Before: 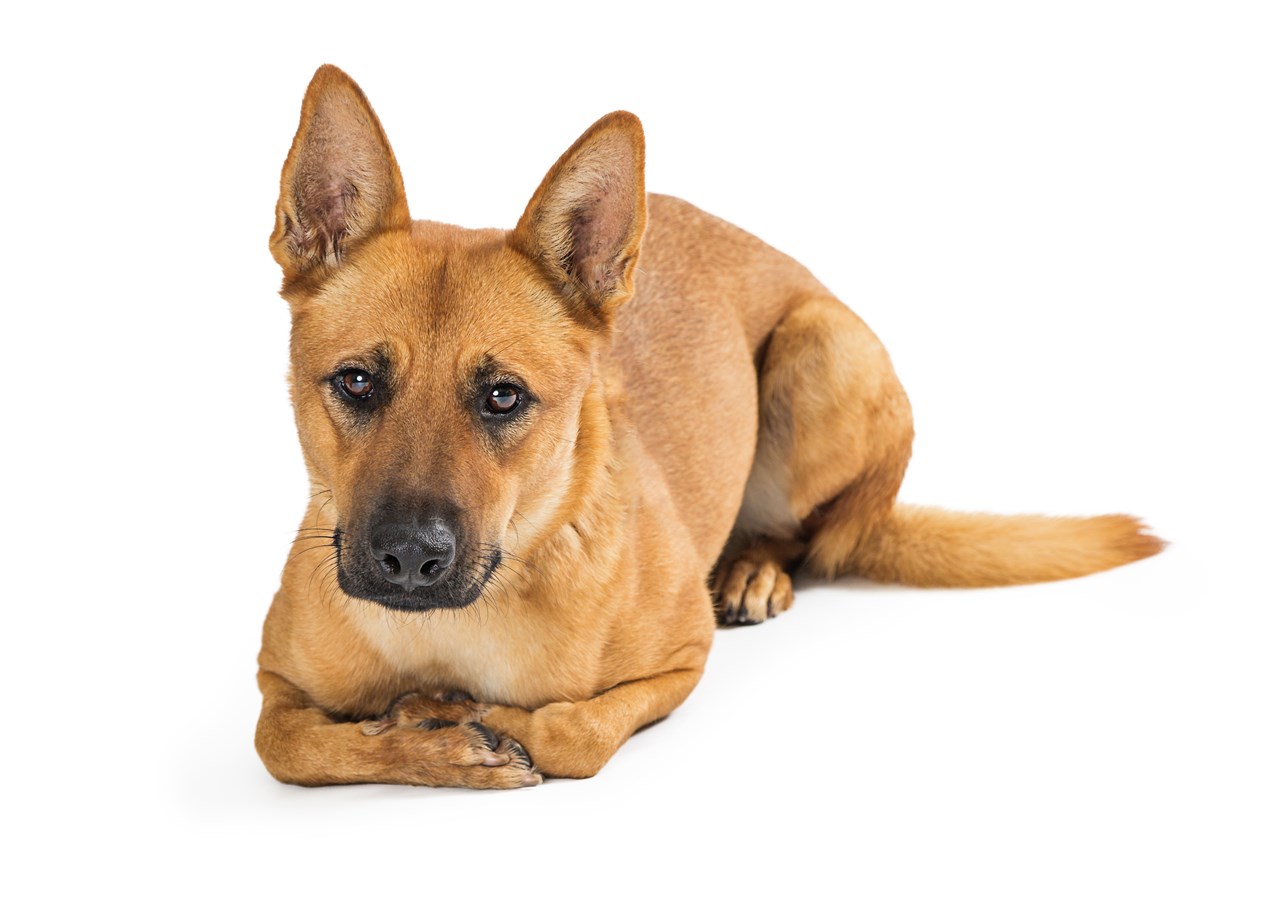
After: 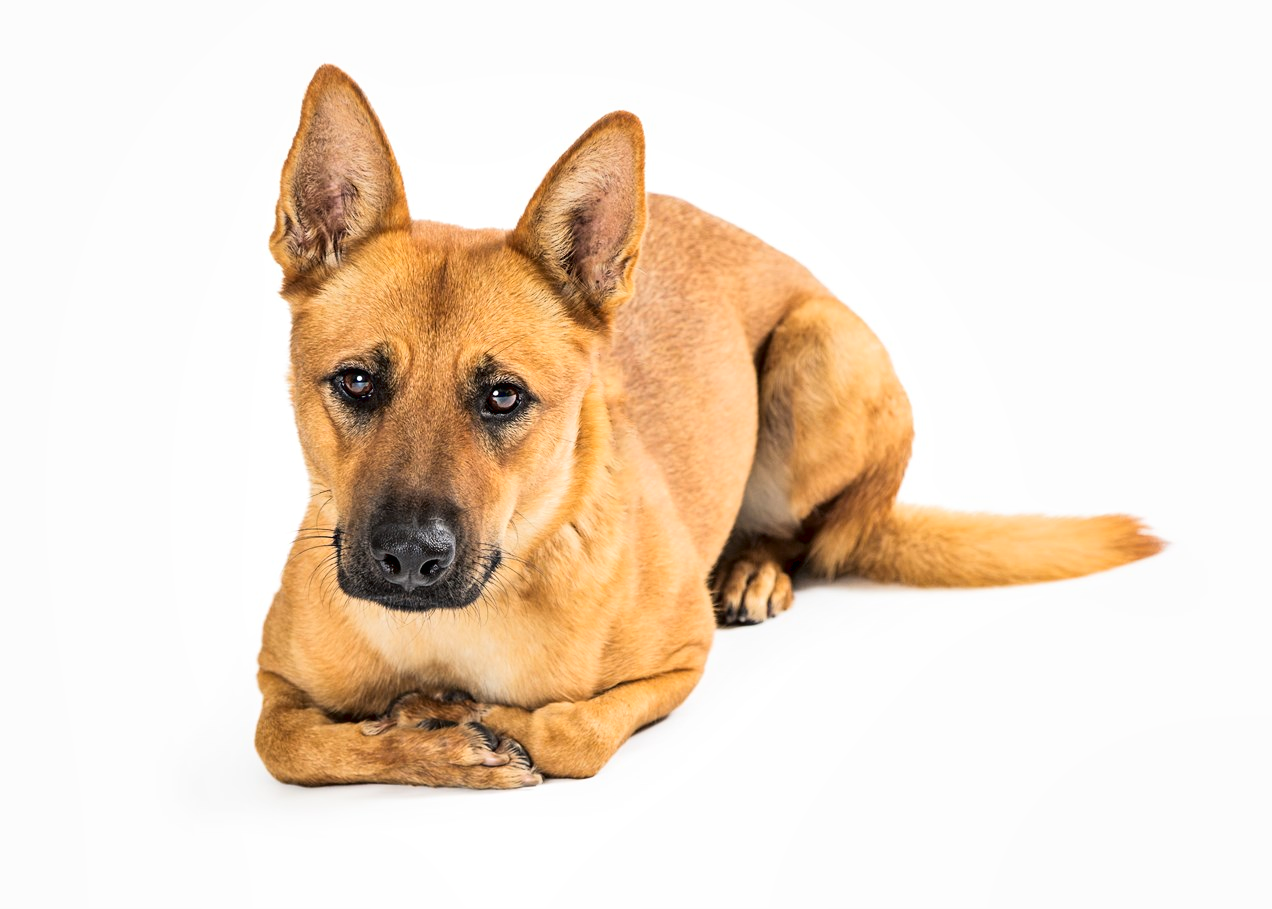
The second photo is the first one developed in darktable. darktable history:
color balance rgb: perceptual saturation grading › global saturation 0.519%, perceptual brilliance grading › global brilliance 14.181%, perceptual brilliance grading › shadows -35.346%, contrast -19.427%
local contrast: highlights 104%, shadows 101%, detail 119%, midtone range 0.2
tone curve: curves: ch0 [(0.003, 0.029) (0.037, 0.036) (0.149, 0.117) (0.297, 0.318) (0.422, 0.474) (0.531, 0.6) (0.743, 0.809) (0.877, 0.901) (1, 0.98)]; ch1 [(0, 0) (0.305, 0.325) (0.453, 0.437) (0.482, 0.479) (0.501, 0.5) (0.506, 0.503) (0.567, 0.572) (0.605, 0.608) (0.668, 0.69) (1, 1)]; ch2 [(0, 0) (0.313, 0.306) (0.4, 0.399) (0.45, 0.48) (0.499, 0.502) (0.512, 0.523) (0.57, 0.595) (0.653, 0.662) (1, 1)], color space Lab, linked channels, preserve colors none
exposure: black level correction 0.005, exposure 0.015 EV, compensate highlight preservation false
